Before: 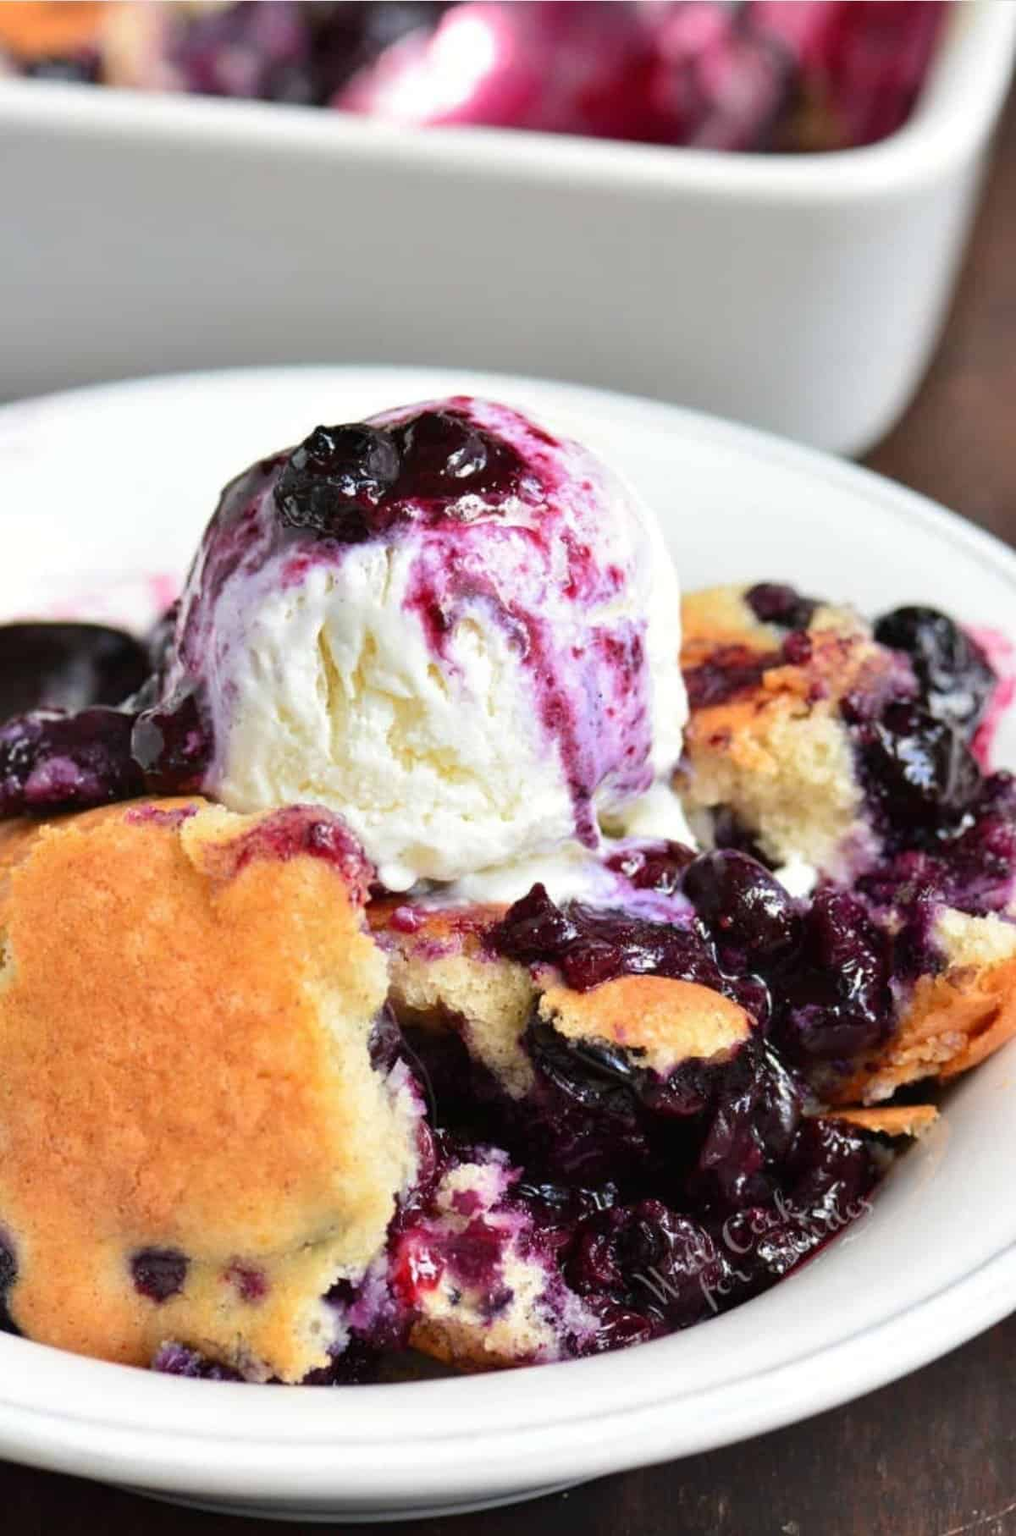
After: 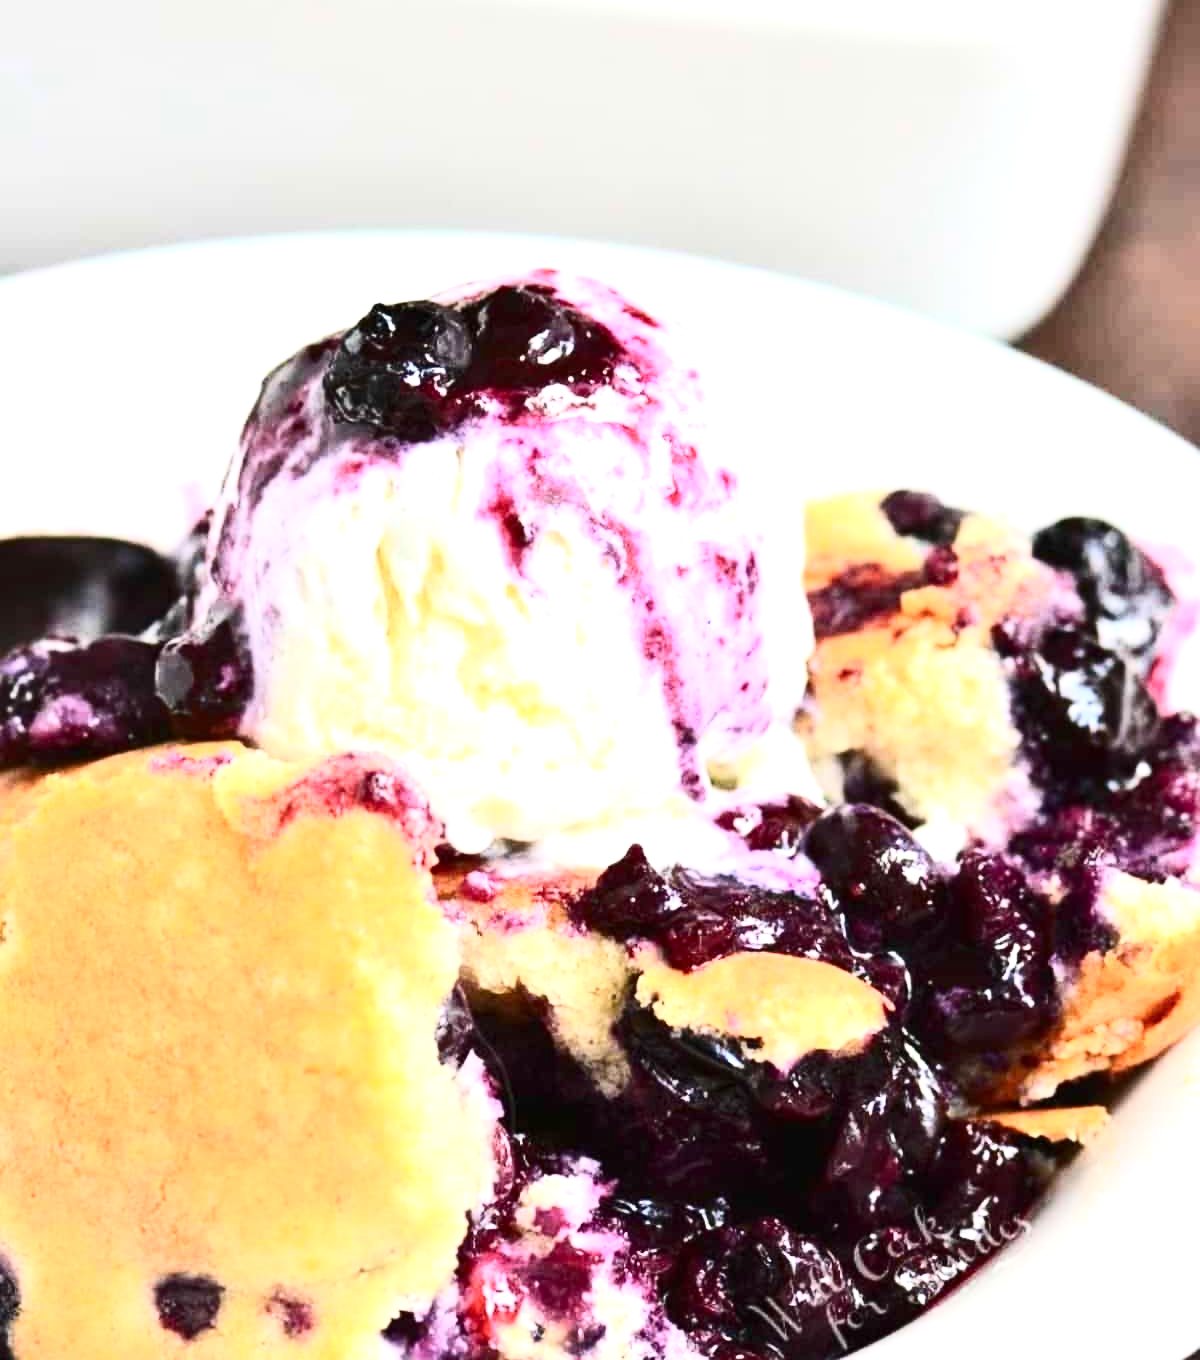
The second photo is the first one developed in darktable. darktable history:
contrast brightness saturation: contrast 0.37, brightness 0.113
exposure: black level correction 0, exposure 0.835 EV, compensate highlight preservation false
crop: top 11.035%, bottom 13.934%
